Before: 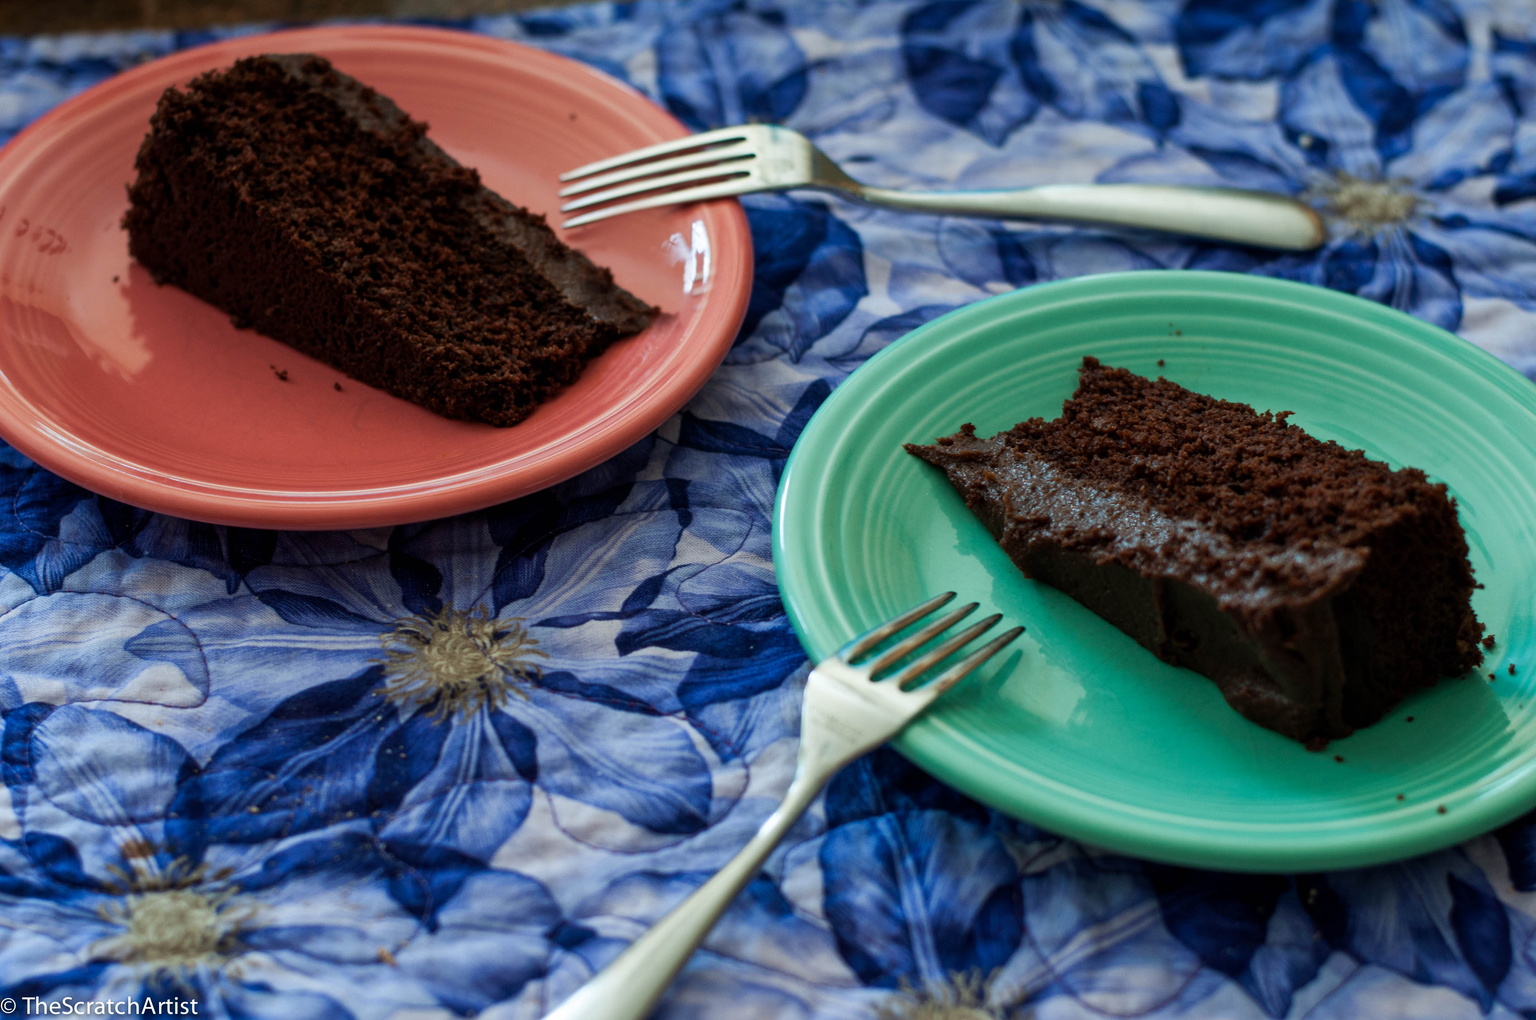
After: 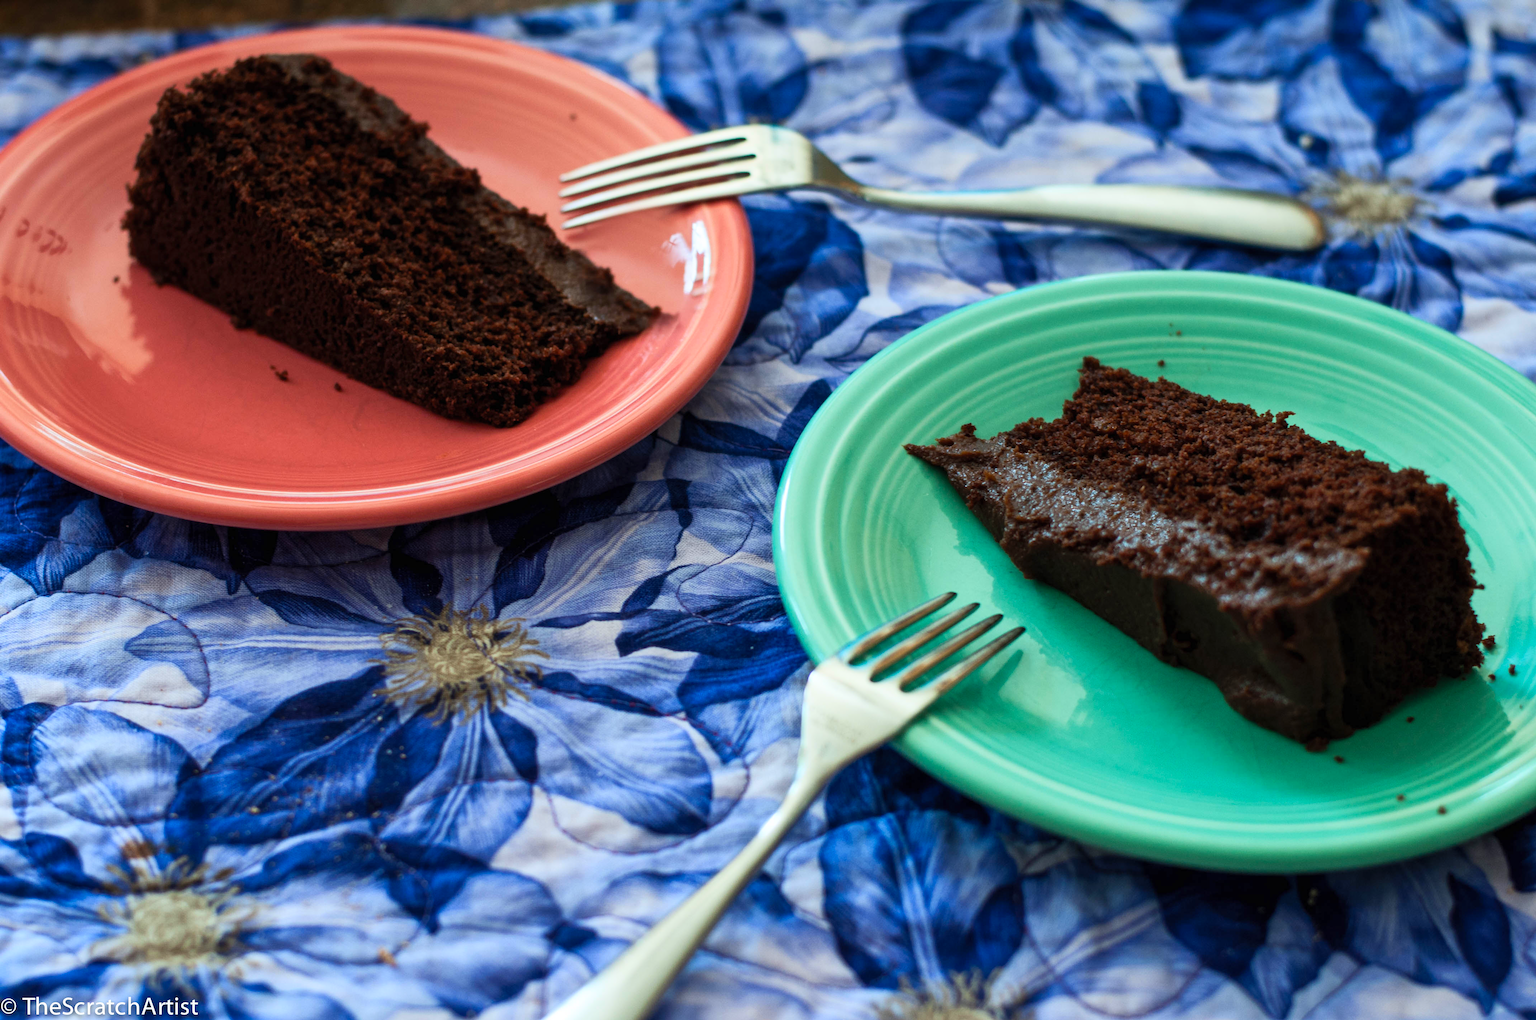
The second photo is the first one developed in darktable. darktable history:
contrast brightness saturation: contrast 0.204, brightness 0.159, saturation 0.216
